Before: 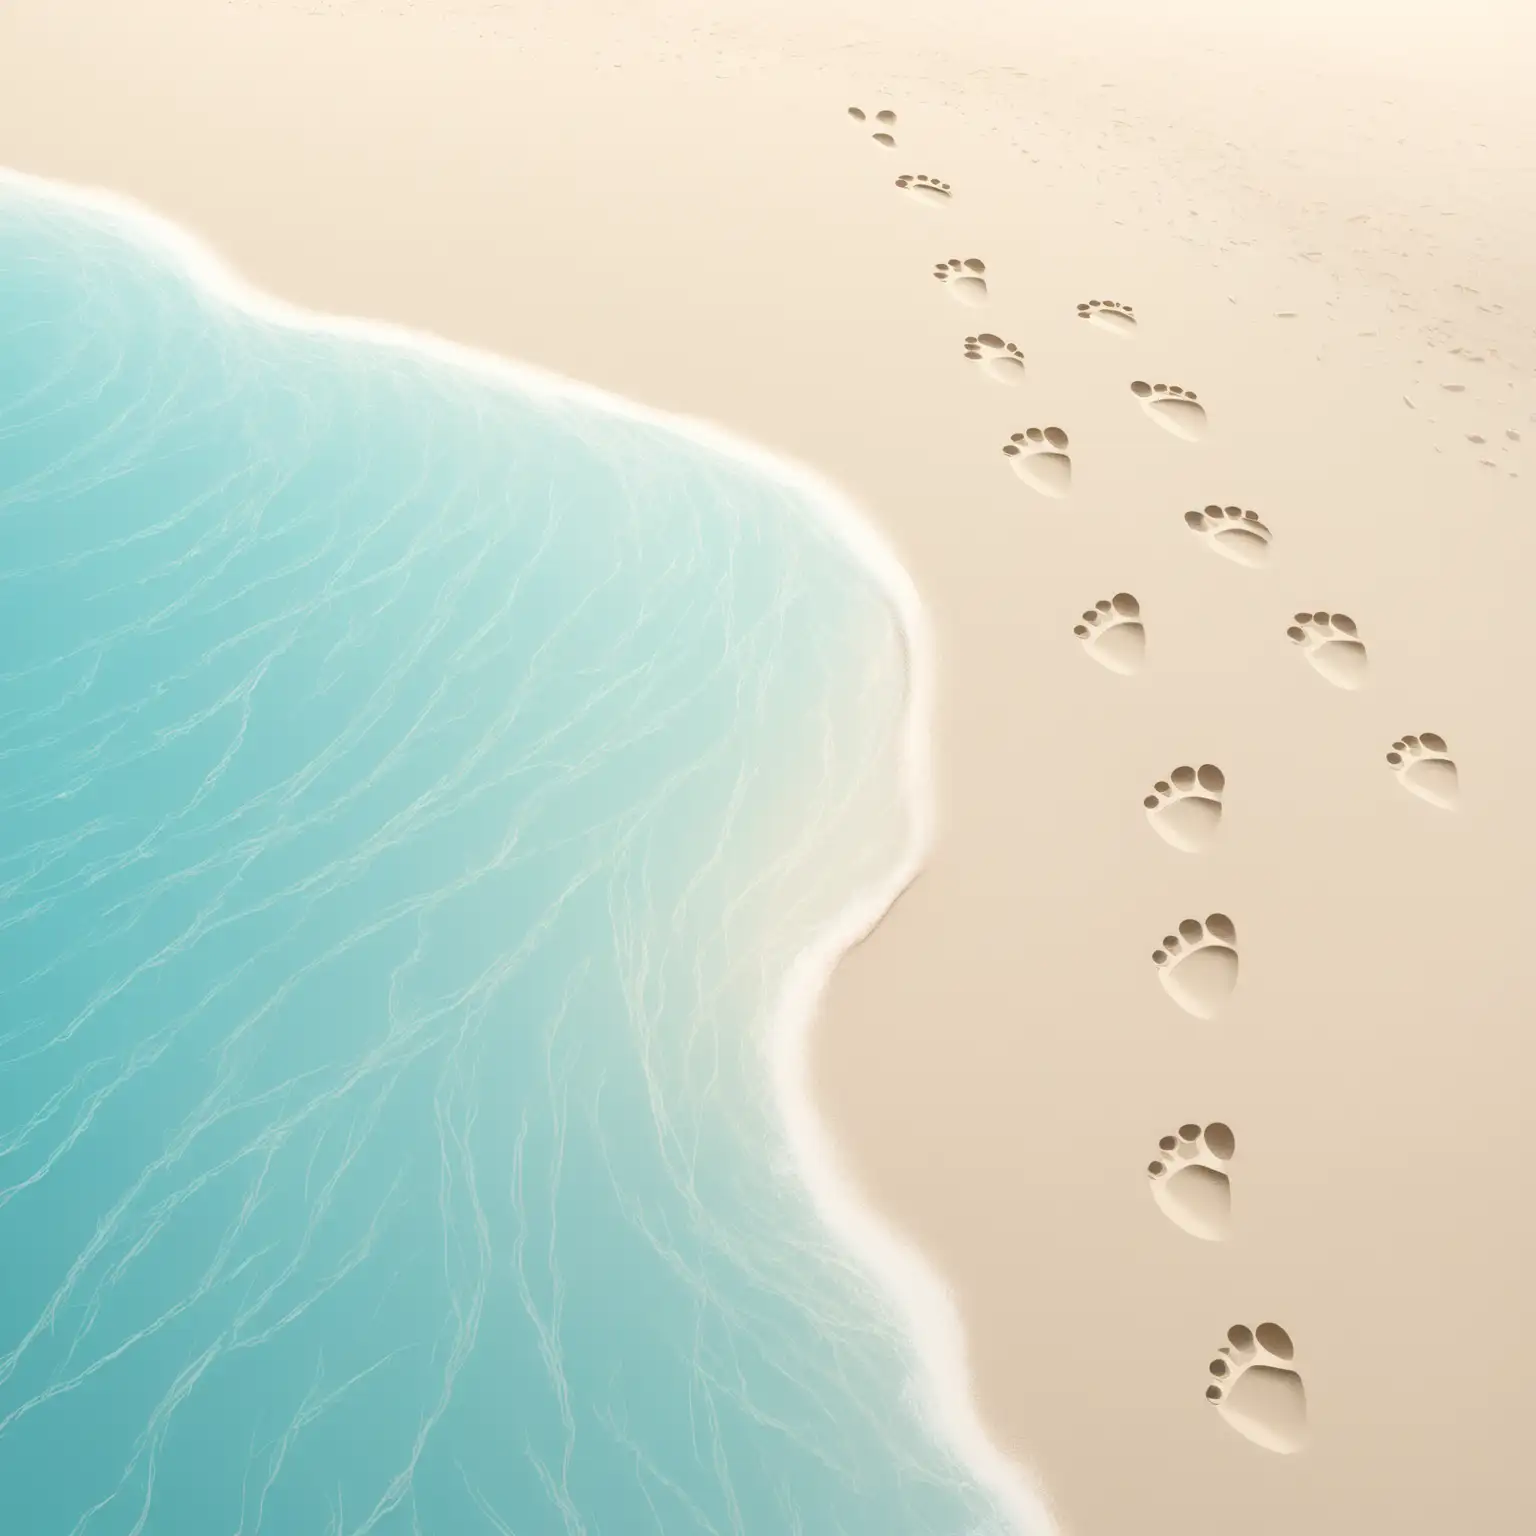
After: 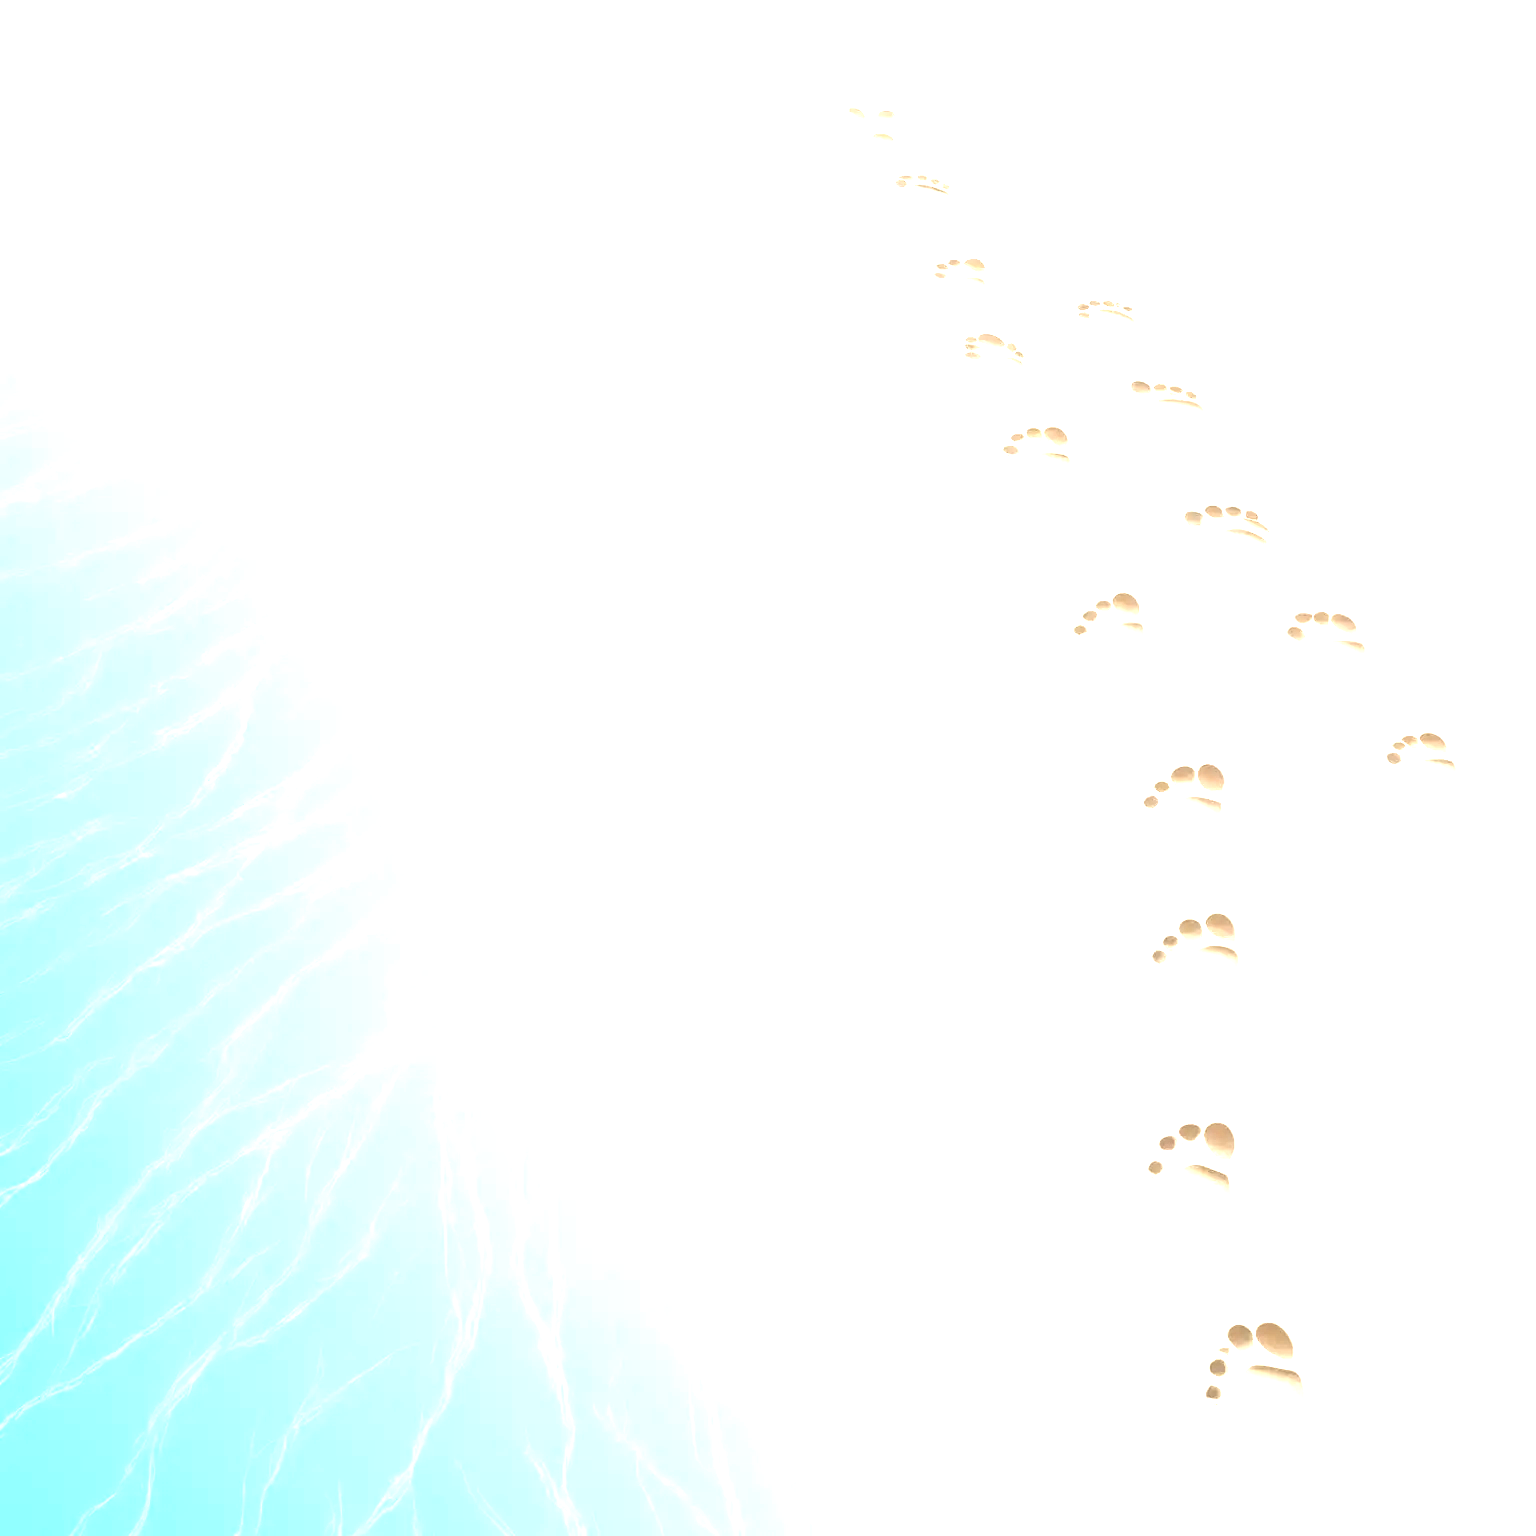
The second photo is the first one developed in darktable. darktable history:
local contrast: on, module defaults
exposure: black level correction 0, exposure 1.686 EV, compensate exposure bias true, compensate highlight preservation false
